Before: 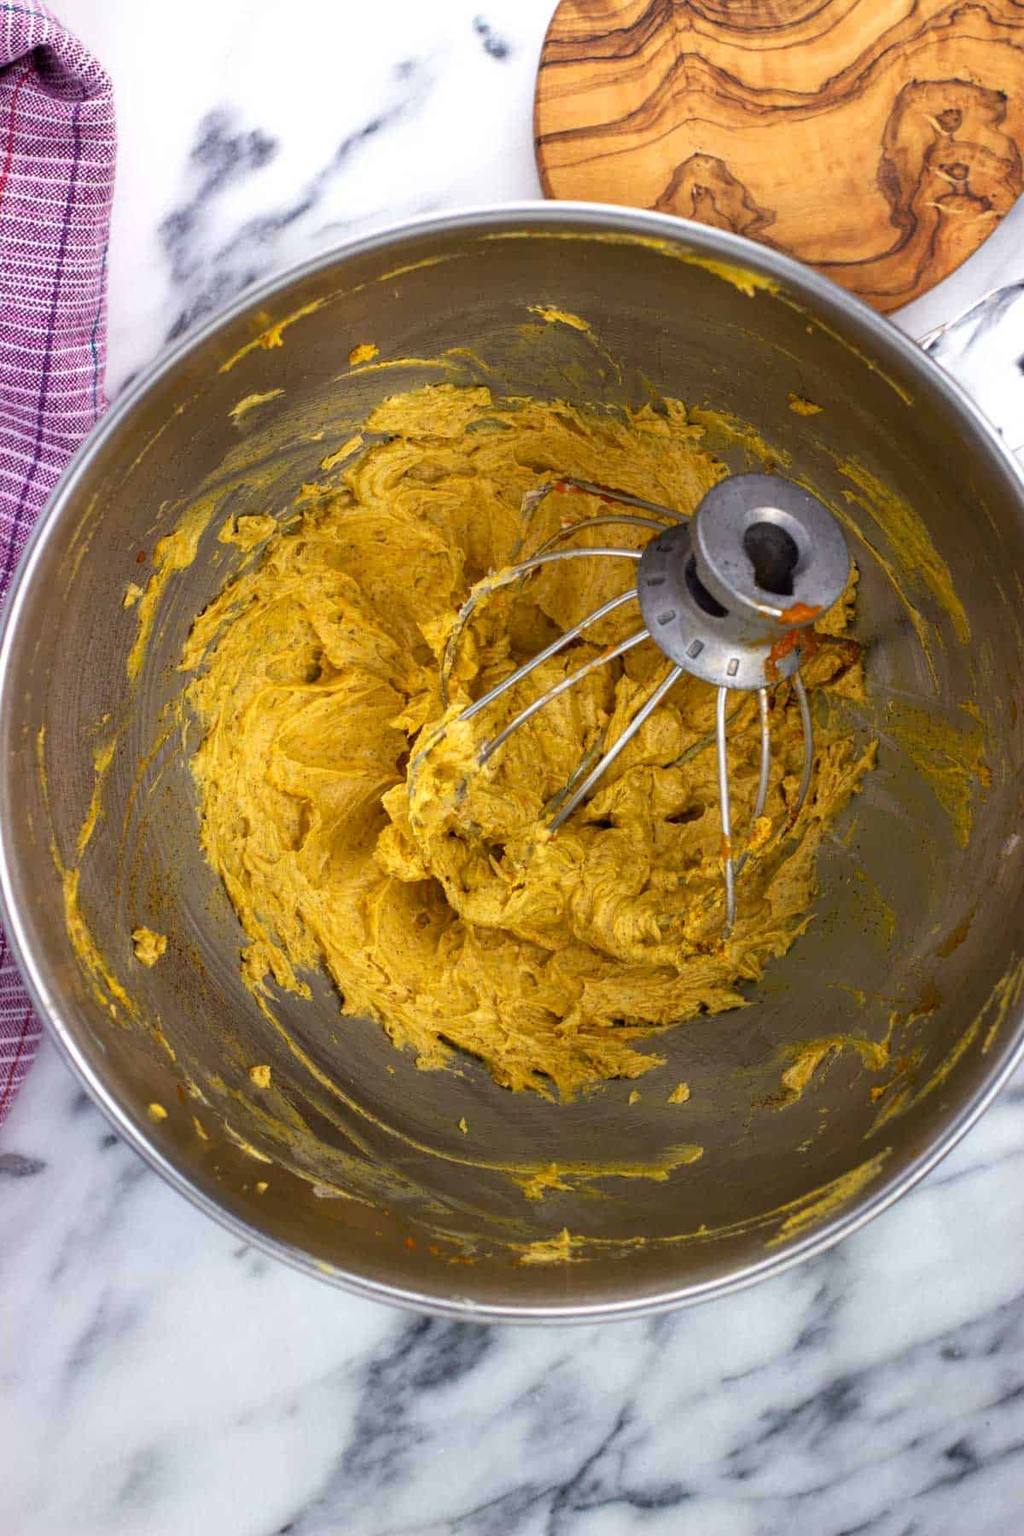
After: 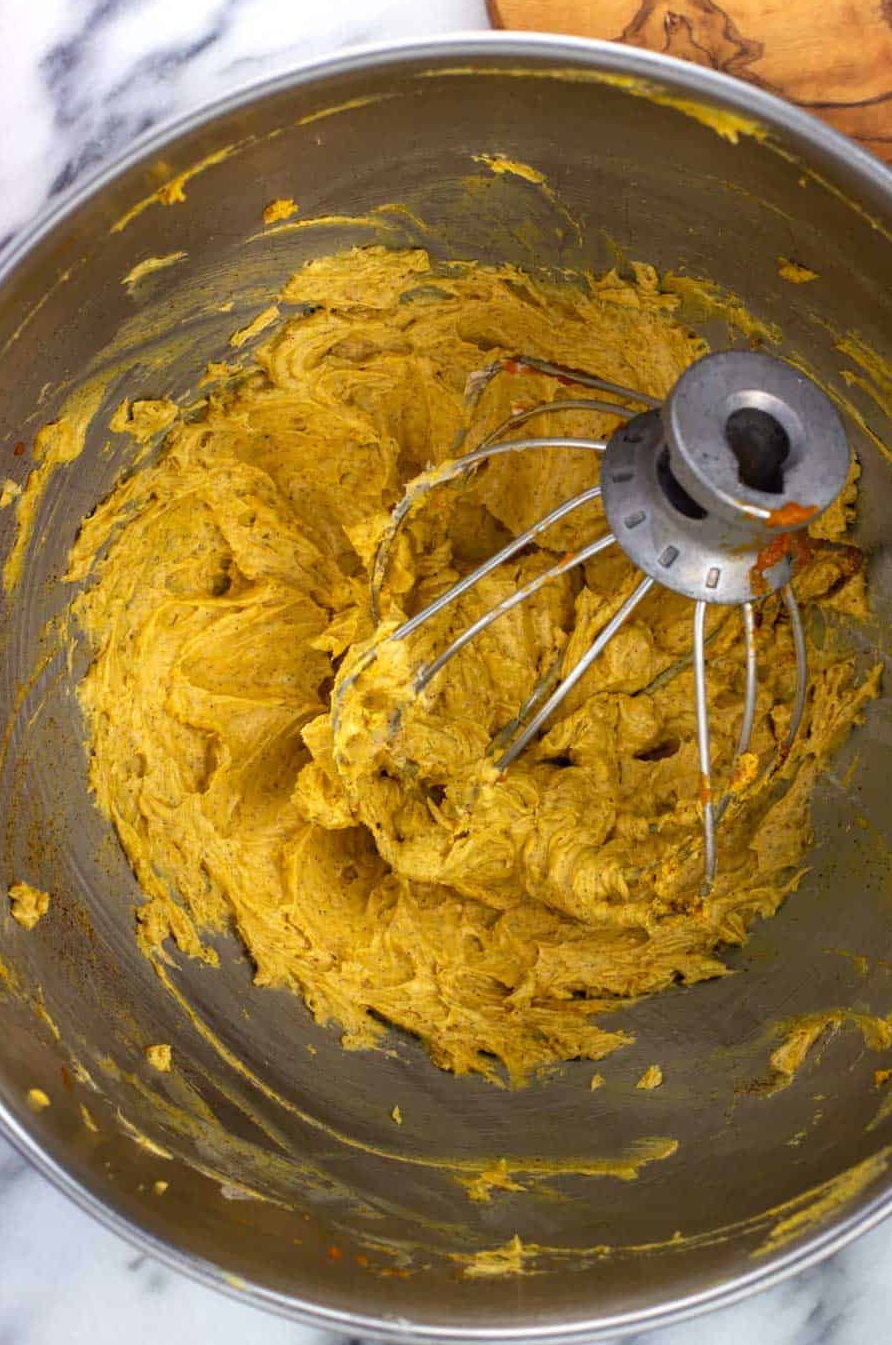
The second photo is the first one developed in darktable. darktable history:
crop and rotate: left 12.201%, top 11.374%, right 13.389%, bottom 13.899%
